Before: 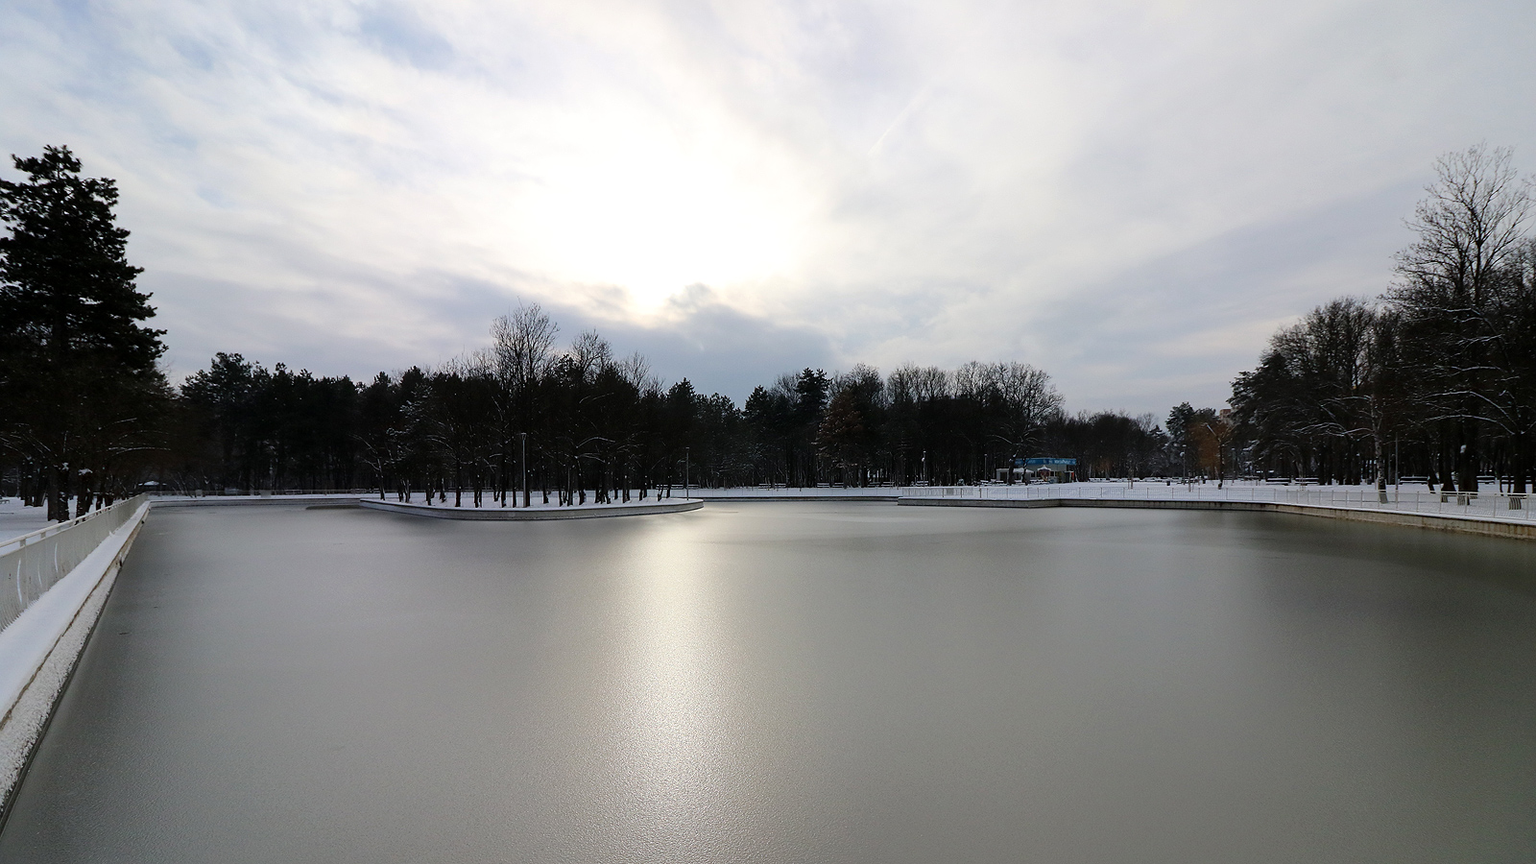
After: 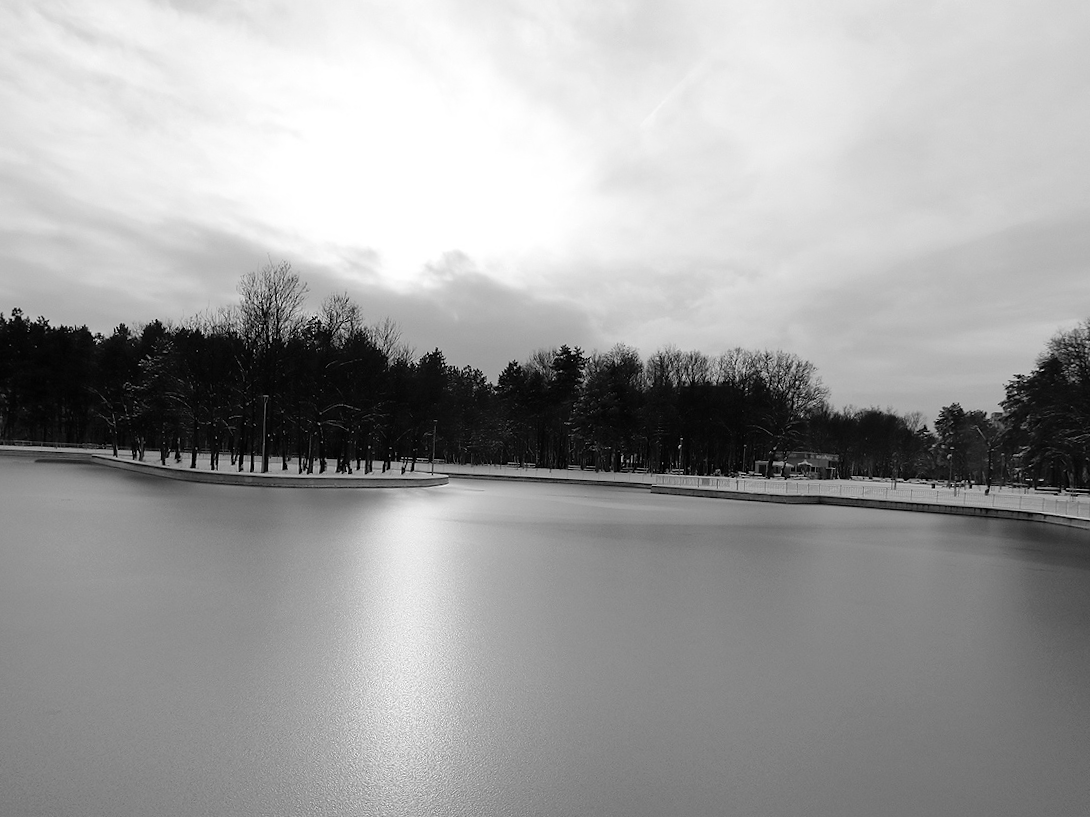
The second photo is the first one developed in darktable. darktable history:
monochrome: a -4.13, b 5.16, size 1
crop and rotate: angle -3.27°, left 14.277%, top 0.028%, right 10.766%, bottom 0.028%
color correction: highlights a* -2.73, highlights b* -2.09, shadows a* 2.41, shadows b* 2.73
